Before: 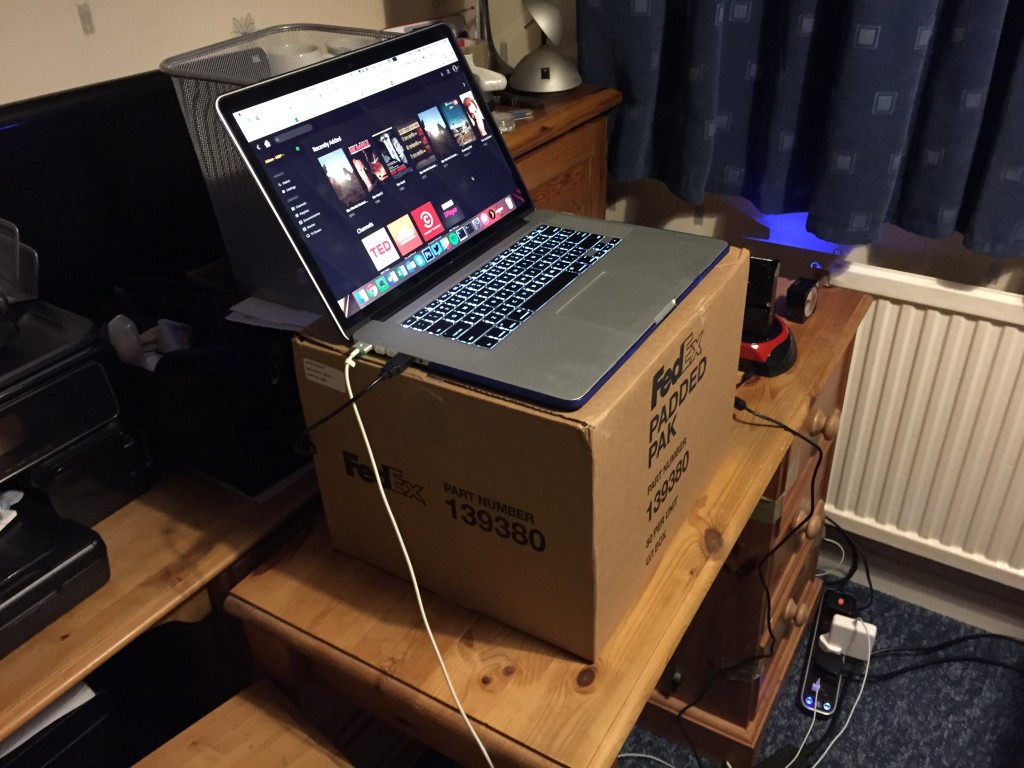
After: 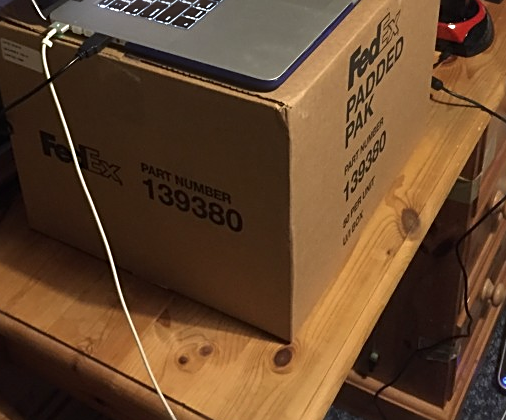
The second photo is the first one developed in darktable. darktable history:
sharpen: on, module defaults
haze removal: strength -0.05
crop: left 29.672%, top 41.786%, right 20.851%, bottom 3.487%
